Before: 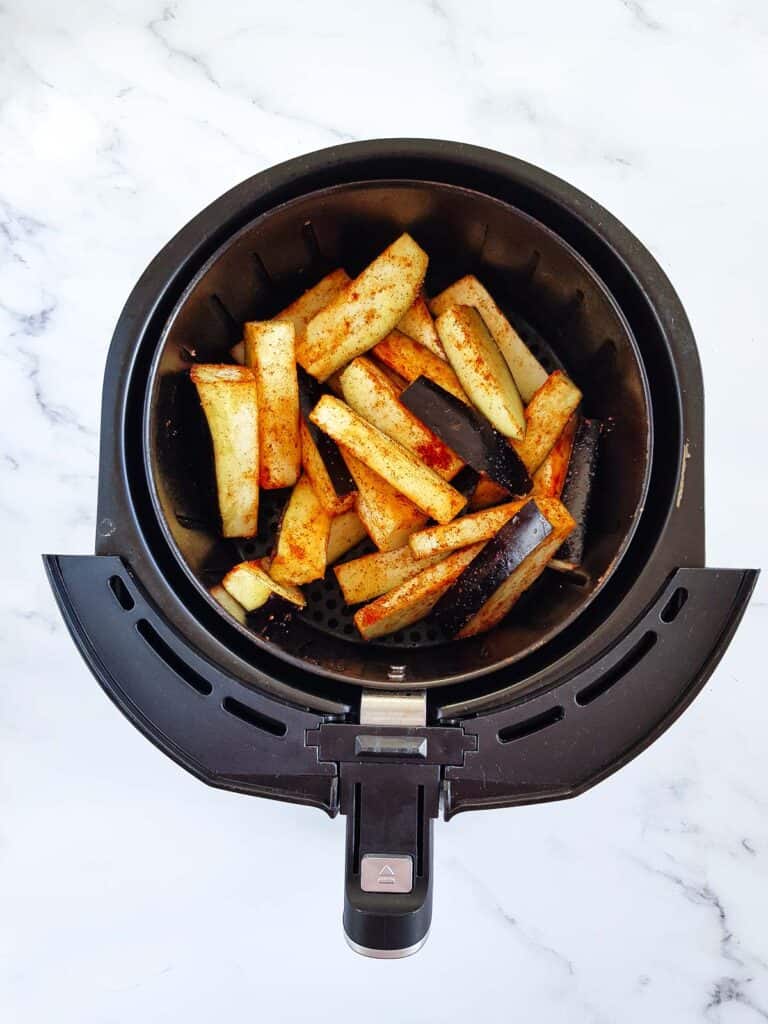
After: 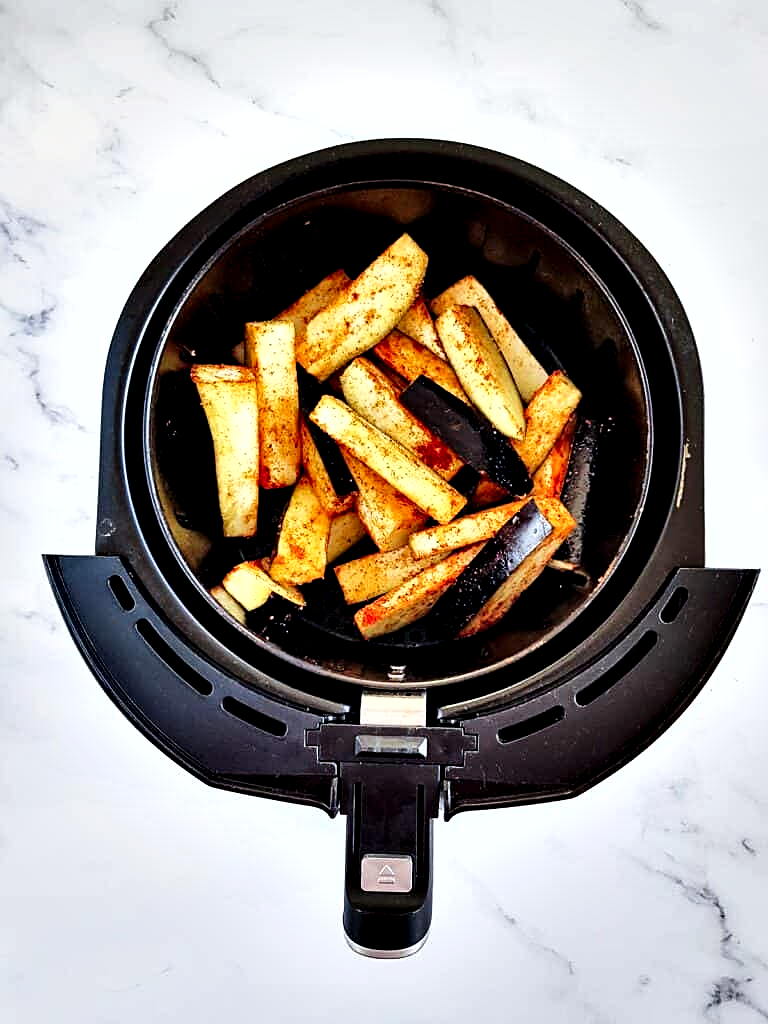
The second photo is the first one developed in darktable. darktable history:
sharpen: on, module defaults
contrast equalizer: y [[0.6 ×6], [0.55 ×6], [0 ×6], [0 ×6], [0 ×6]]
tone curve: curves: ch0 [(0, 0) (0.087, 0.054) (0.281, 0.245) (0.532, 0.514) (0.835, 0.818) (0.994, 0.955)]; ch1 [(0, 0) (0.27, 0.195) (0.406, 0.435) (0.452, 0.474) (0.495, 0.5) (0.514, 0.508) (0.537, 0.556) (0.654, 0.689) (1, 1)]; ch2 [(0, 0) (0.269, 0.299) (0.459, 0.441) (0.498, 0.499) (0.523, 0.52) (0.551, 0.549) (0.633, 0.625) (0.659, 0.681) (0.718, 0.764) (1, 1)], preserve colors none
shadows and highlights: shadows 76.84, highlights -23.62, soften with gaussian
